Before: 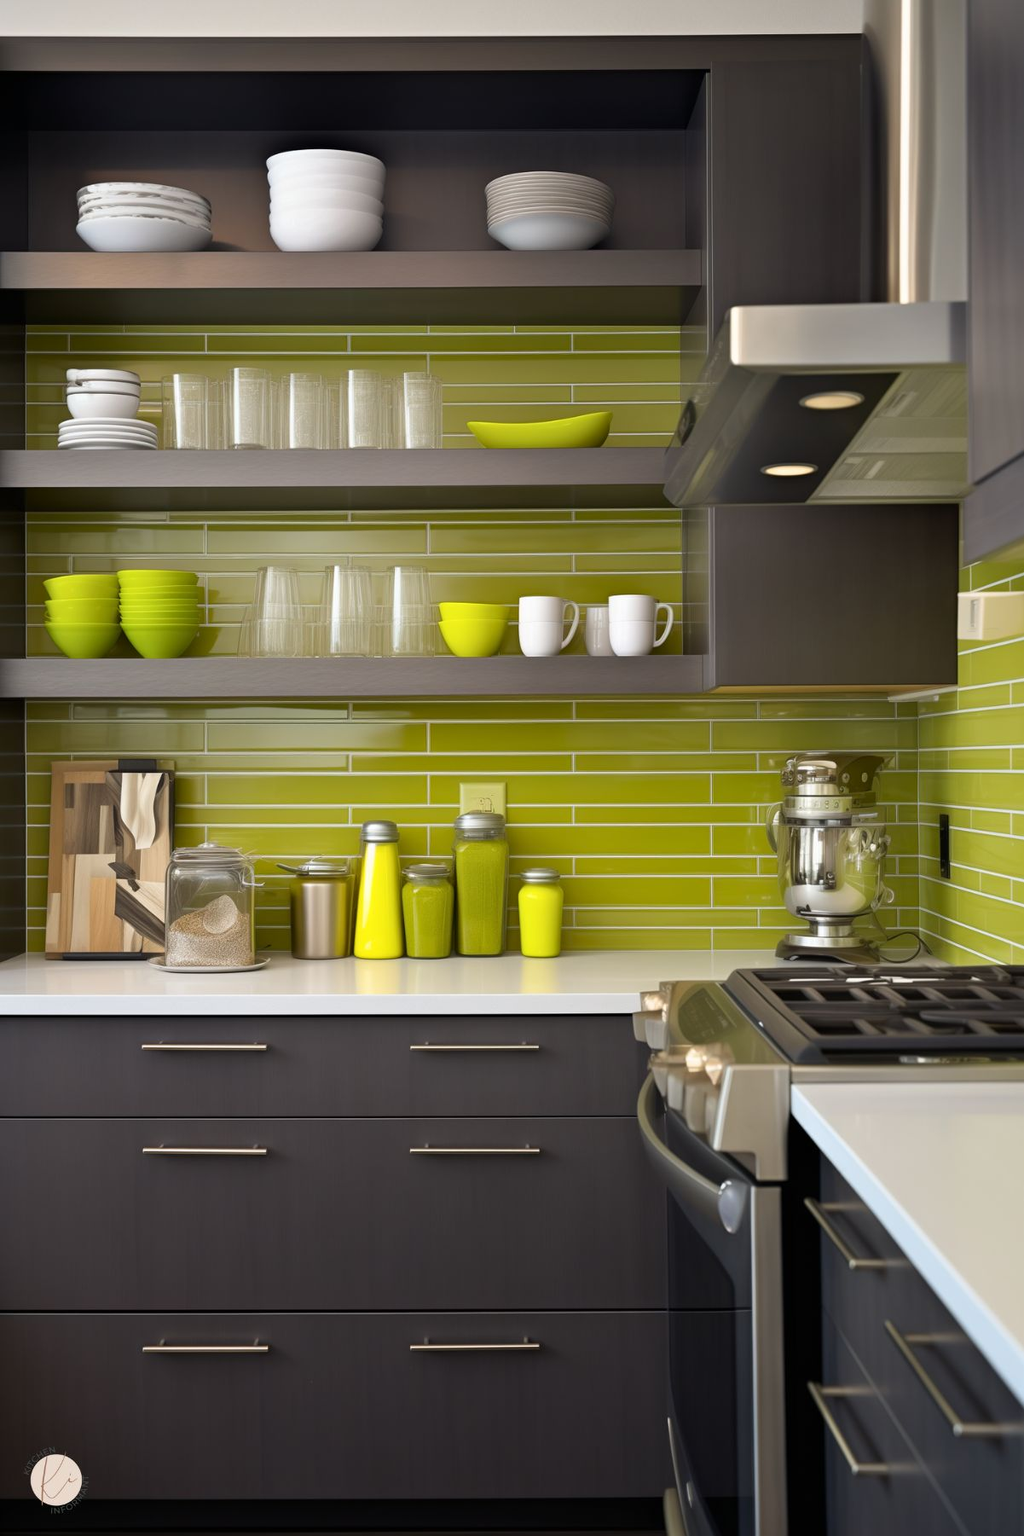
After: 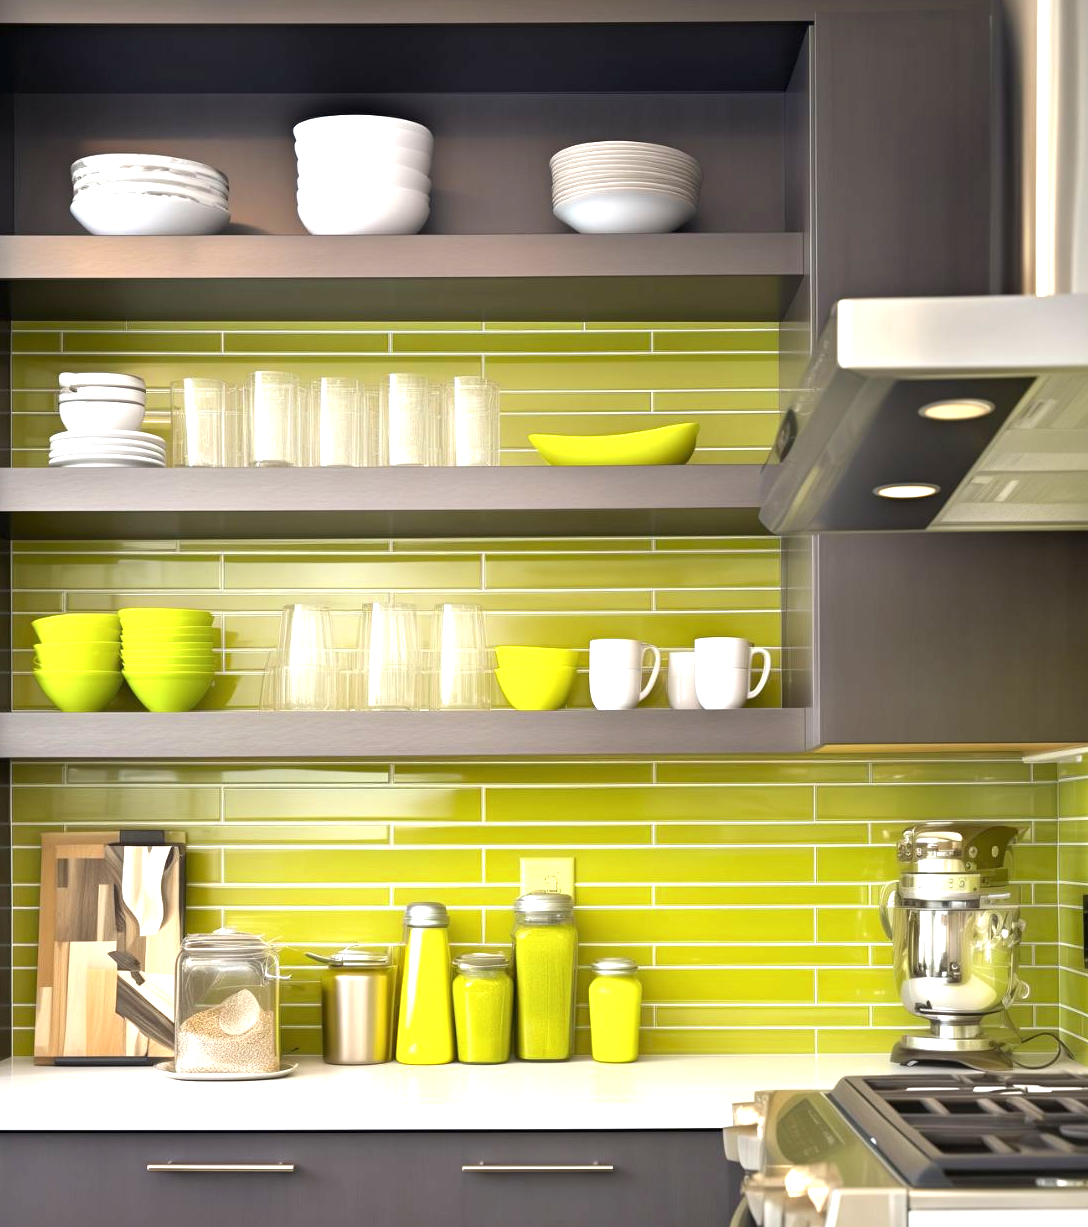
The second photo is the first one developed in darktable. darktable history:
color zones: curves: ch0 [(0.25, 0.5) (0.463, 0.627) (0.484, 0.637) (0.75, 0.5)]
exposure: black level correction 0, exposure 1.199 EV, compensate highlight preservation false
crop: left 1.624%, top 3.38%, right 7.722%, bottom 28.49%
